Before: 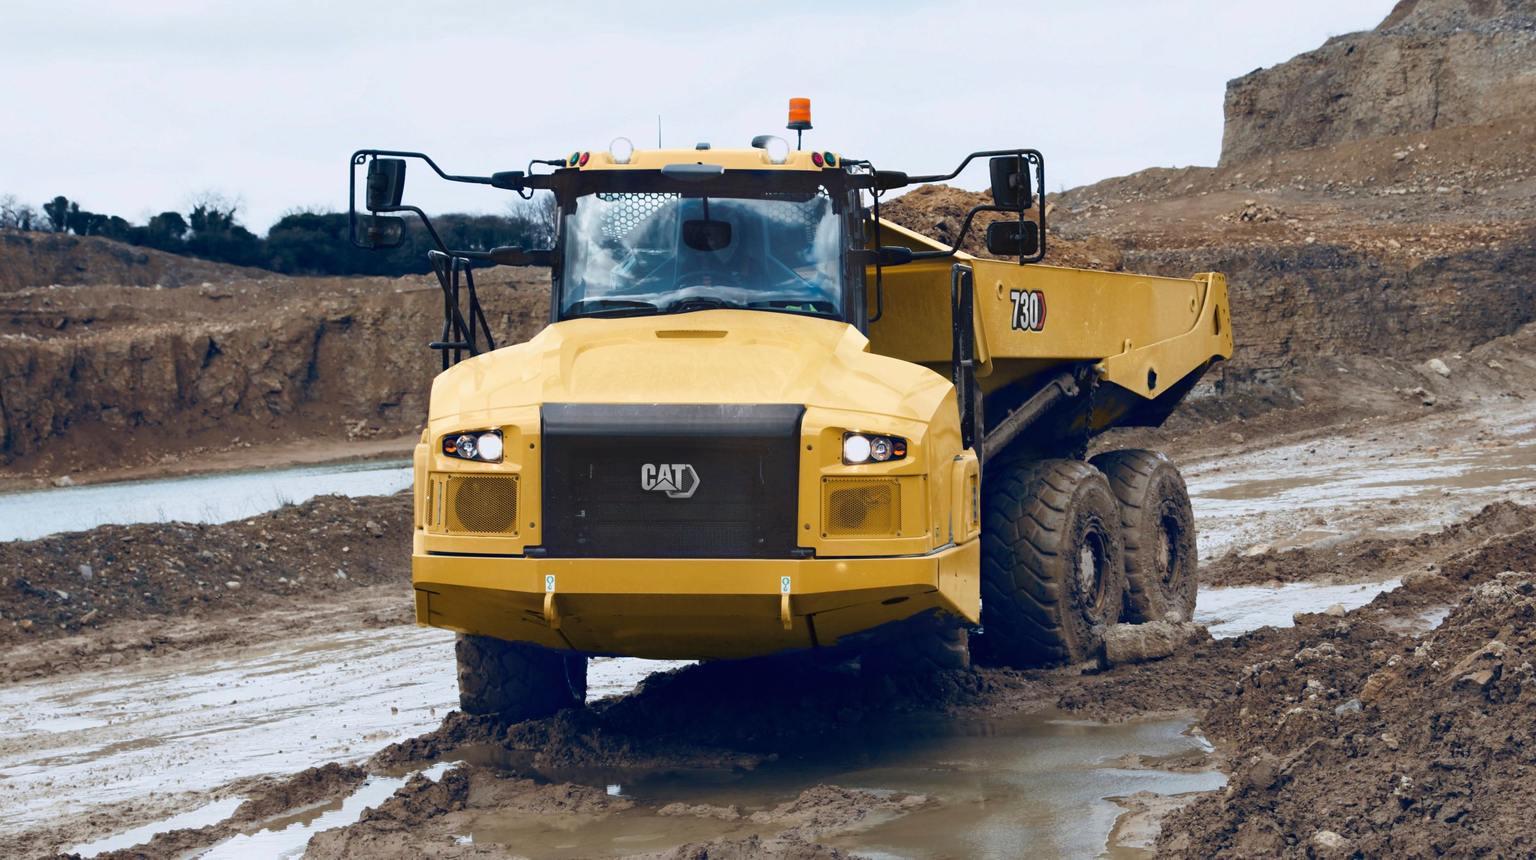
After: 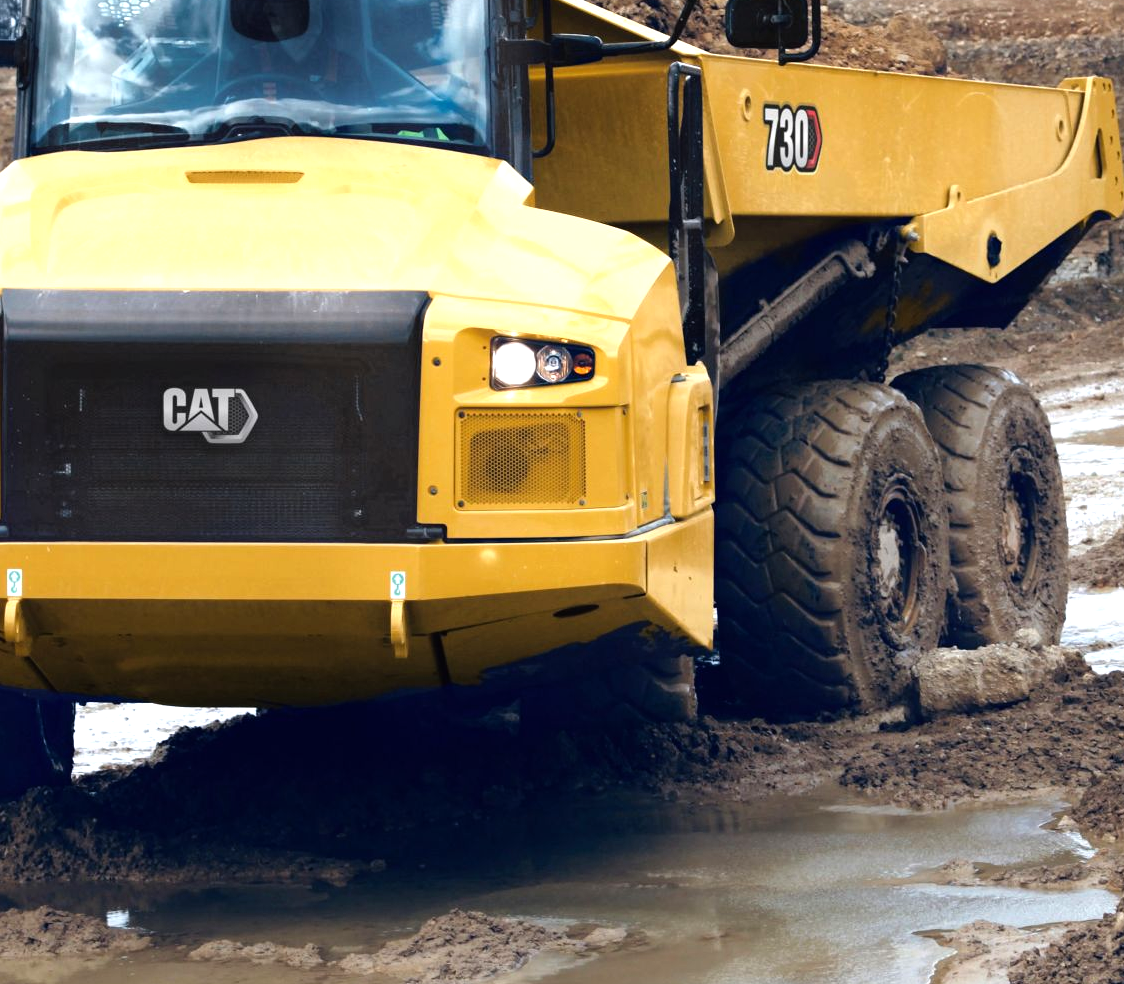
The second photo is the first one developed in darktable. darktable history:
tone equalizer: -8 EV -0.725 EV, -7 EV -0.708 EV, -6 EV -0.598 EV, -5 EV -0.425 EV, -3 EV 0.388 EV, -2 EV 0.6 EV, -1 EV 0.692 EV, +0 EV 0.74 EV
crop: left 35.275%, top 26.254%, right 19.739%, bottom 3.389%
exposure: compensate highlight preservation false
